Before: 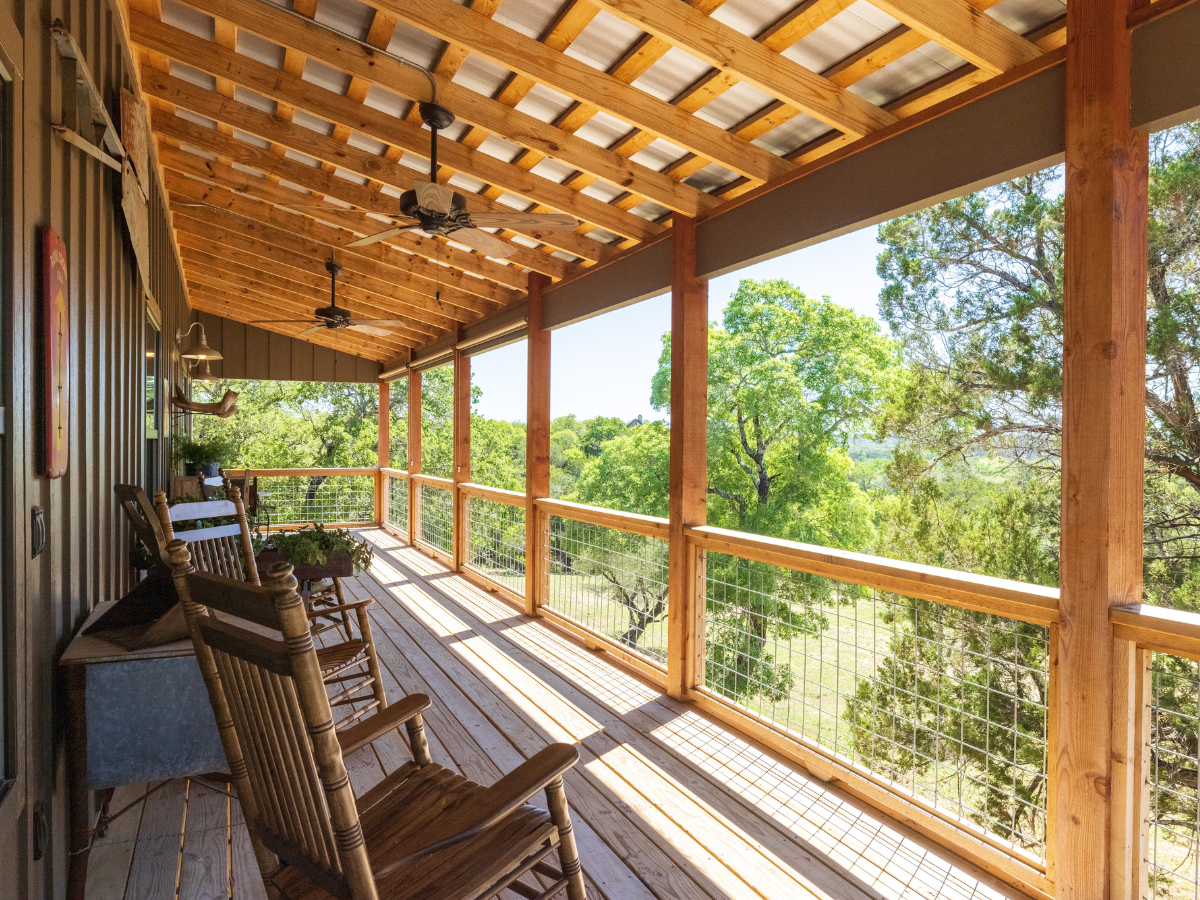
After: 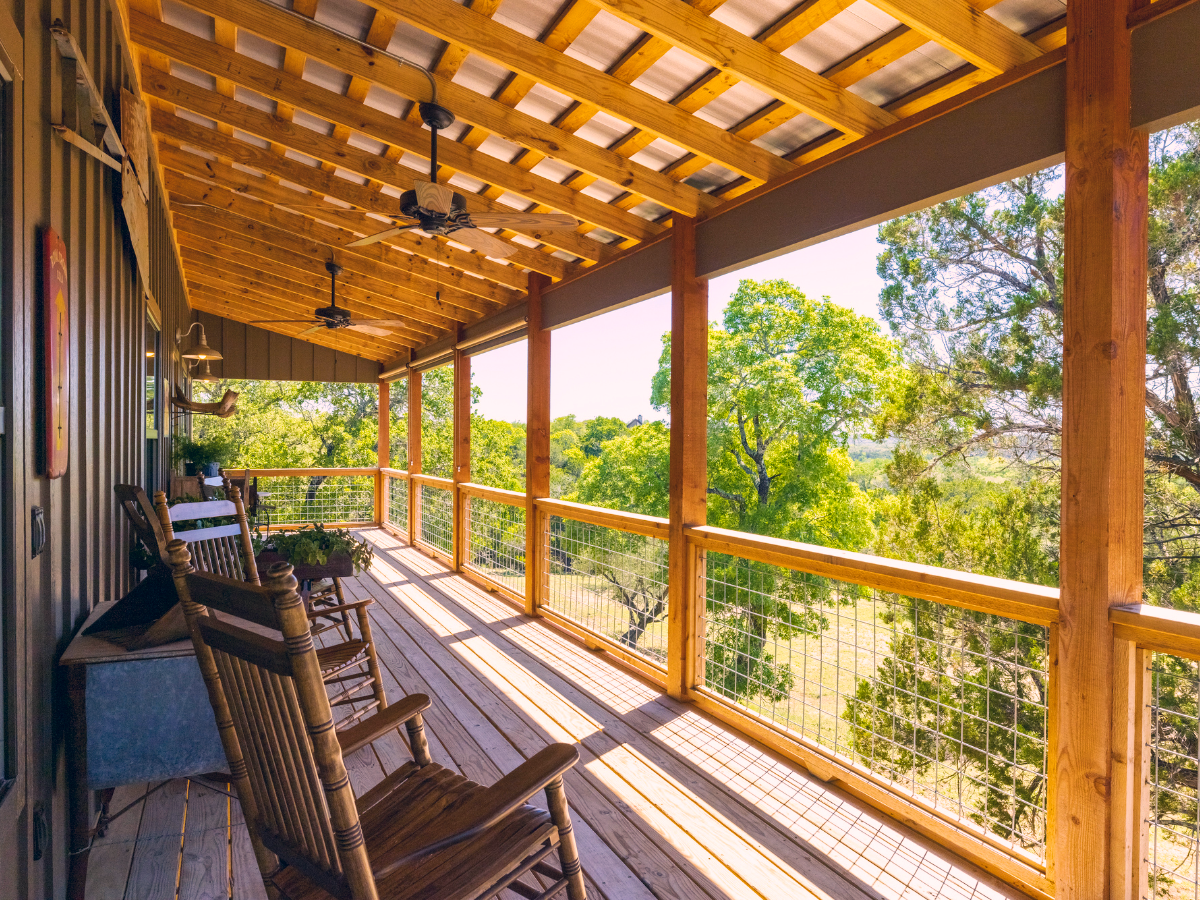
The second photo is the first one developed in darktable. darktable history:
color correction: highlights a* 14.35, highlights b* 5.72, shadows a* -6.13, shadows b* -15.36, saturation 0.865
shadows and highlights: shadows 21, highlights -35.81, soften with gaussian
color balance rgb: shadows lift › chroma 1.985%, shadows lift › hue 263.06°, linear chroma grading › global chroma 15.534%, perceptual saturation grading › global saturation 19.293%, global vibrance 14.628%
